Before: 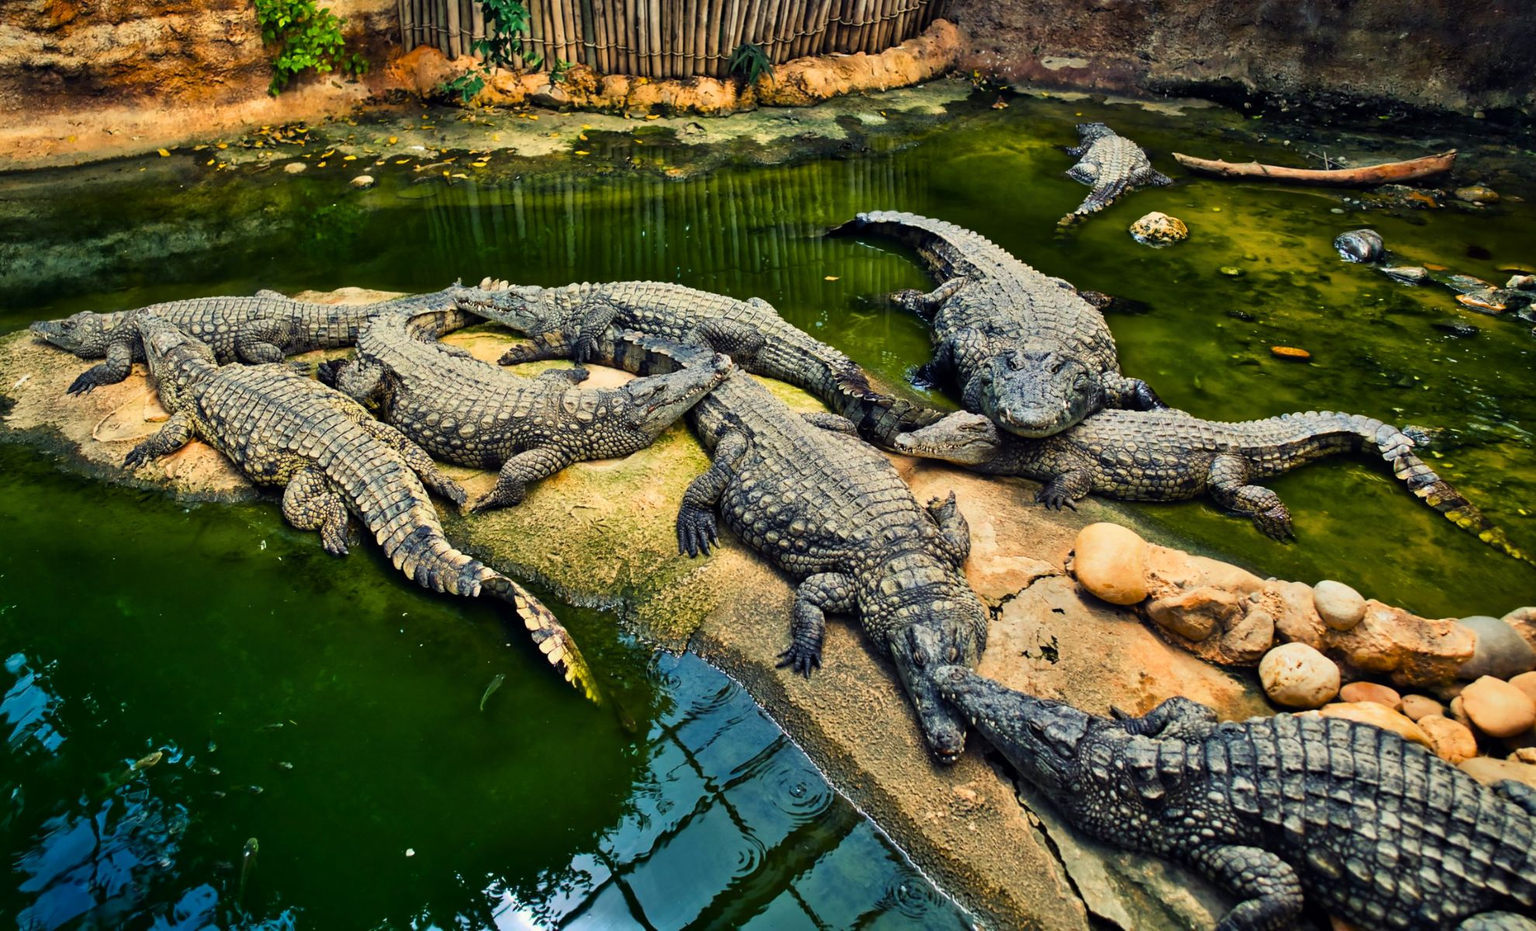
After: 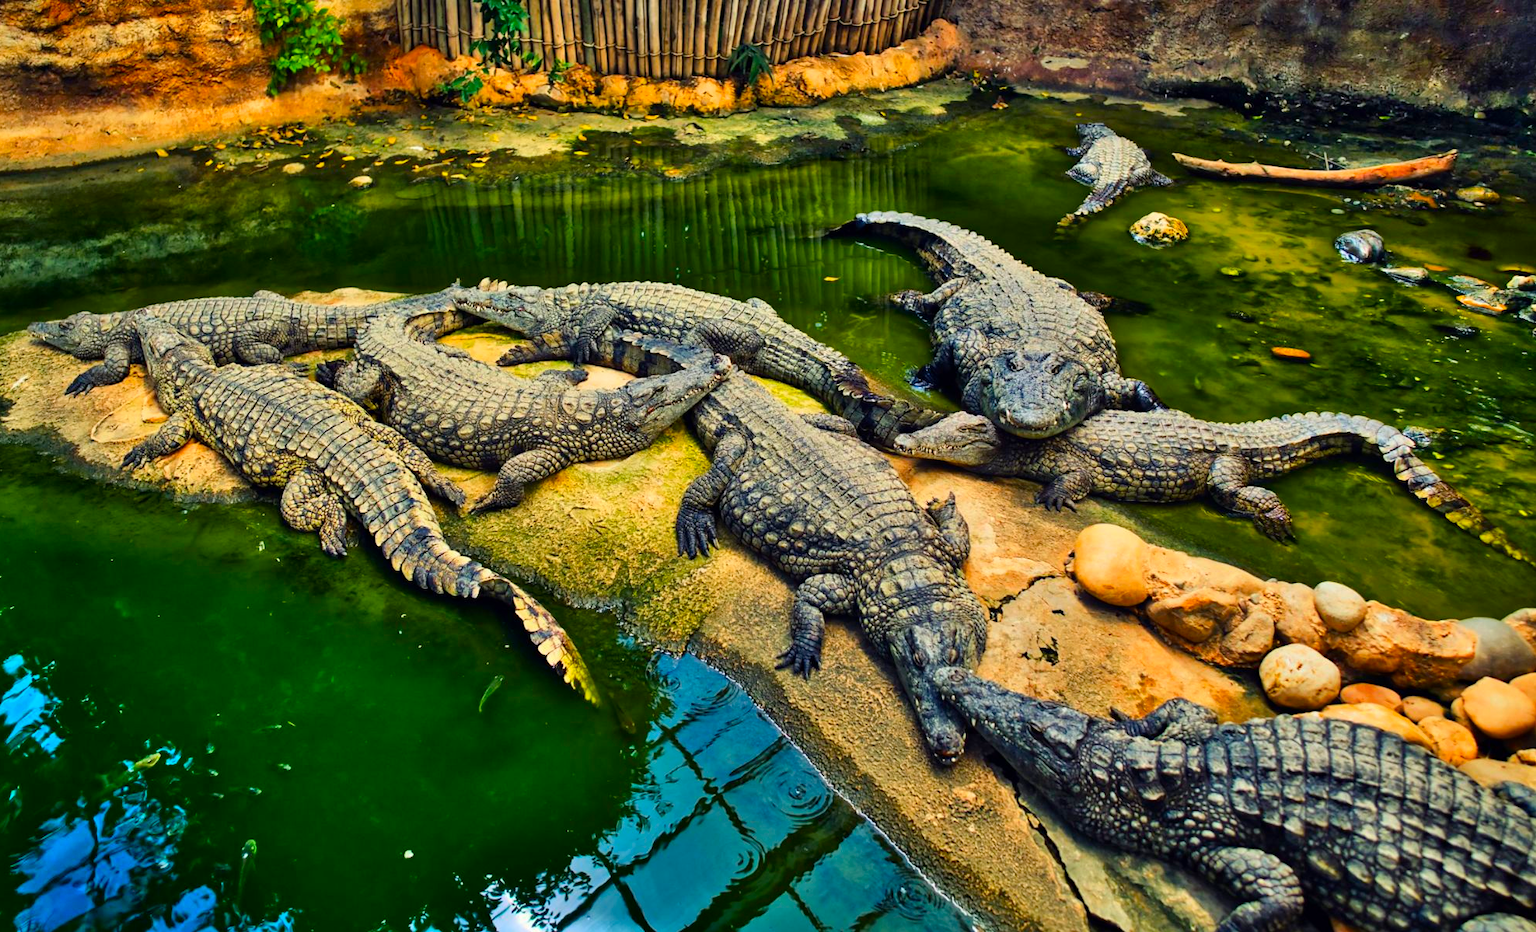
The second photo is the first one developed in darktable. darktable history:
color balance rgb: perceptual saturation grading › global saturation 2.462%, perceptual brilliance grading › global brilliance 3.018%, perceptual brilliance grading › highlights -2.371%, perceptual brilliance grading › shadows 3.278%
crop and rotate: left 0.164%, bottom 0.001%
contrast brightness saturation: brightness -0.029, saturation 0.366
shadows and highlights: highlights 71.4, soften with gaussian
